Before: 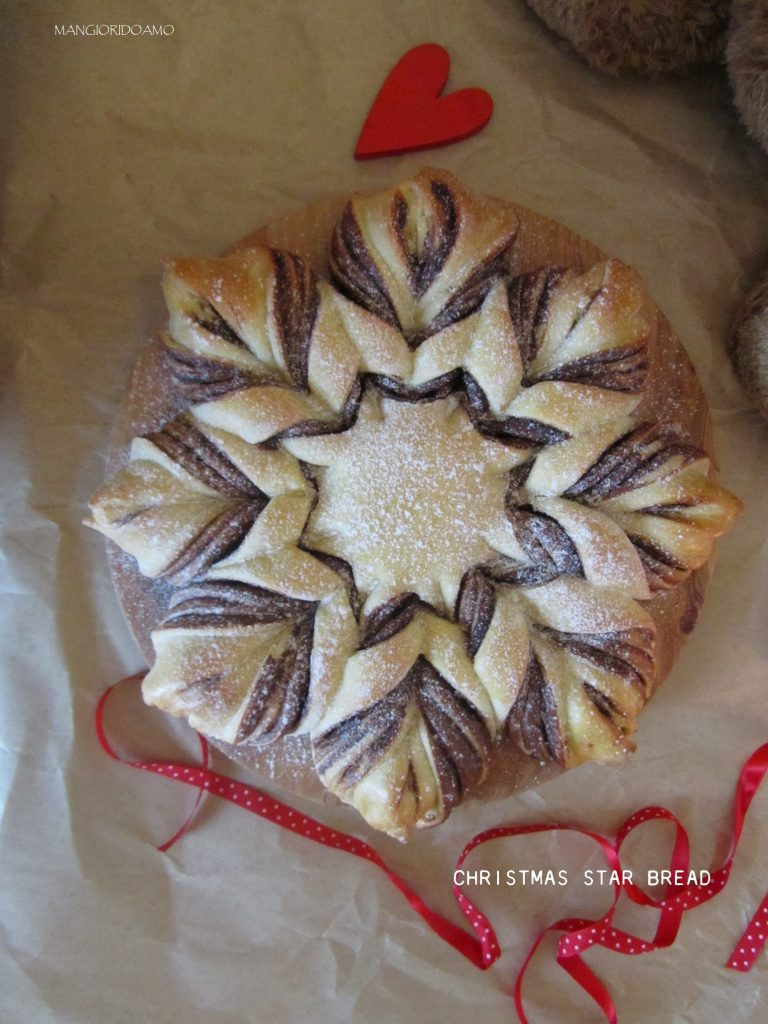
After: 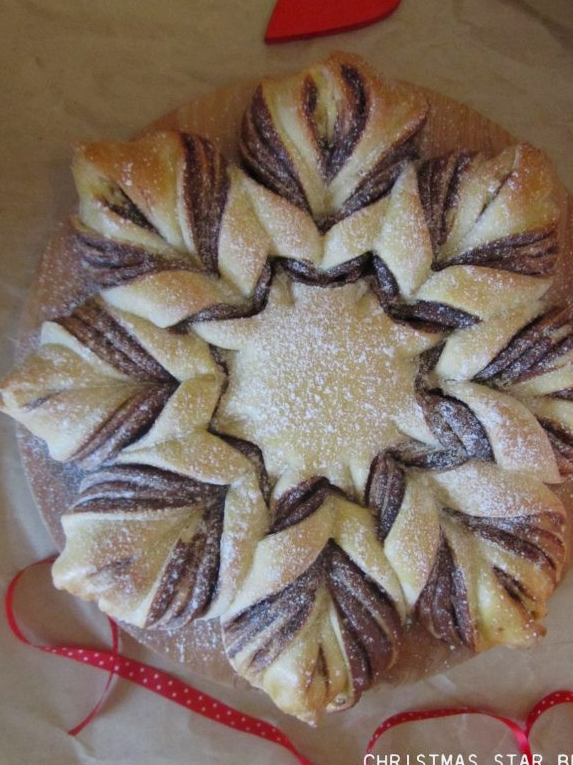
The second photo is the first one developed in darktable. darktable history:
crop and rotate: left 11.831%, top 11.346%, right 13.429%, bottom 13.899%
shadows and highlights: shadows 25, white point adjustment -3, highlights -30
